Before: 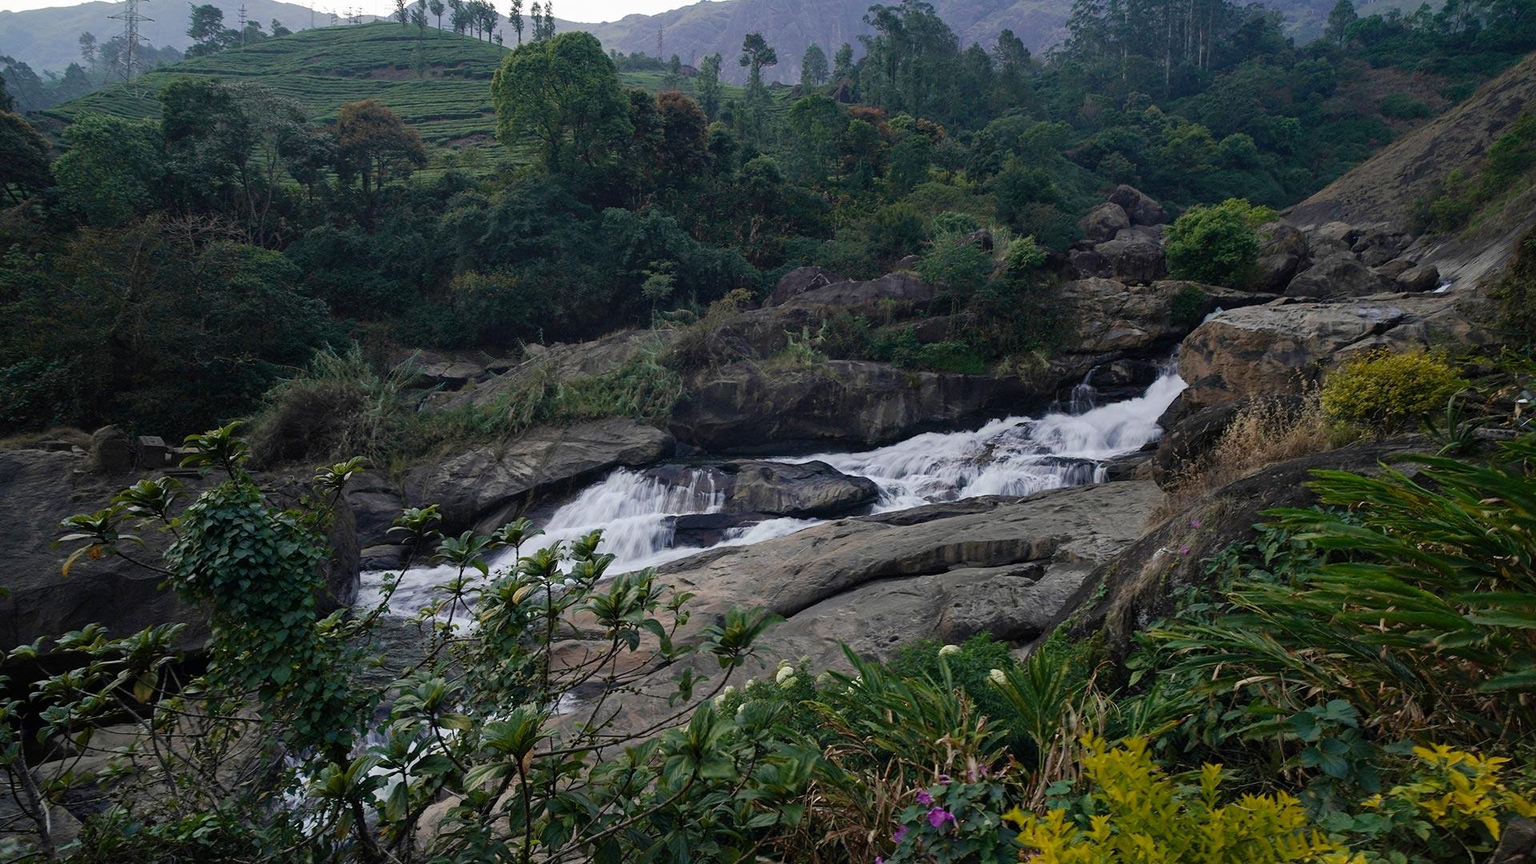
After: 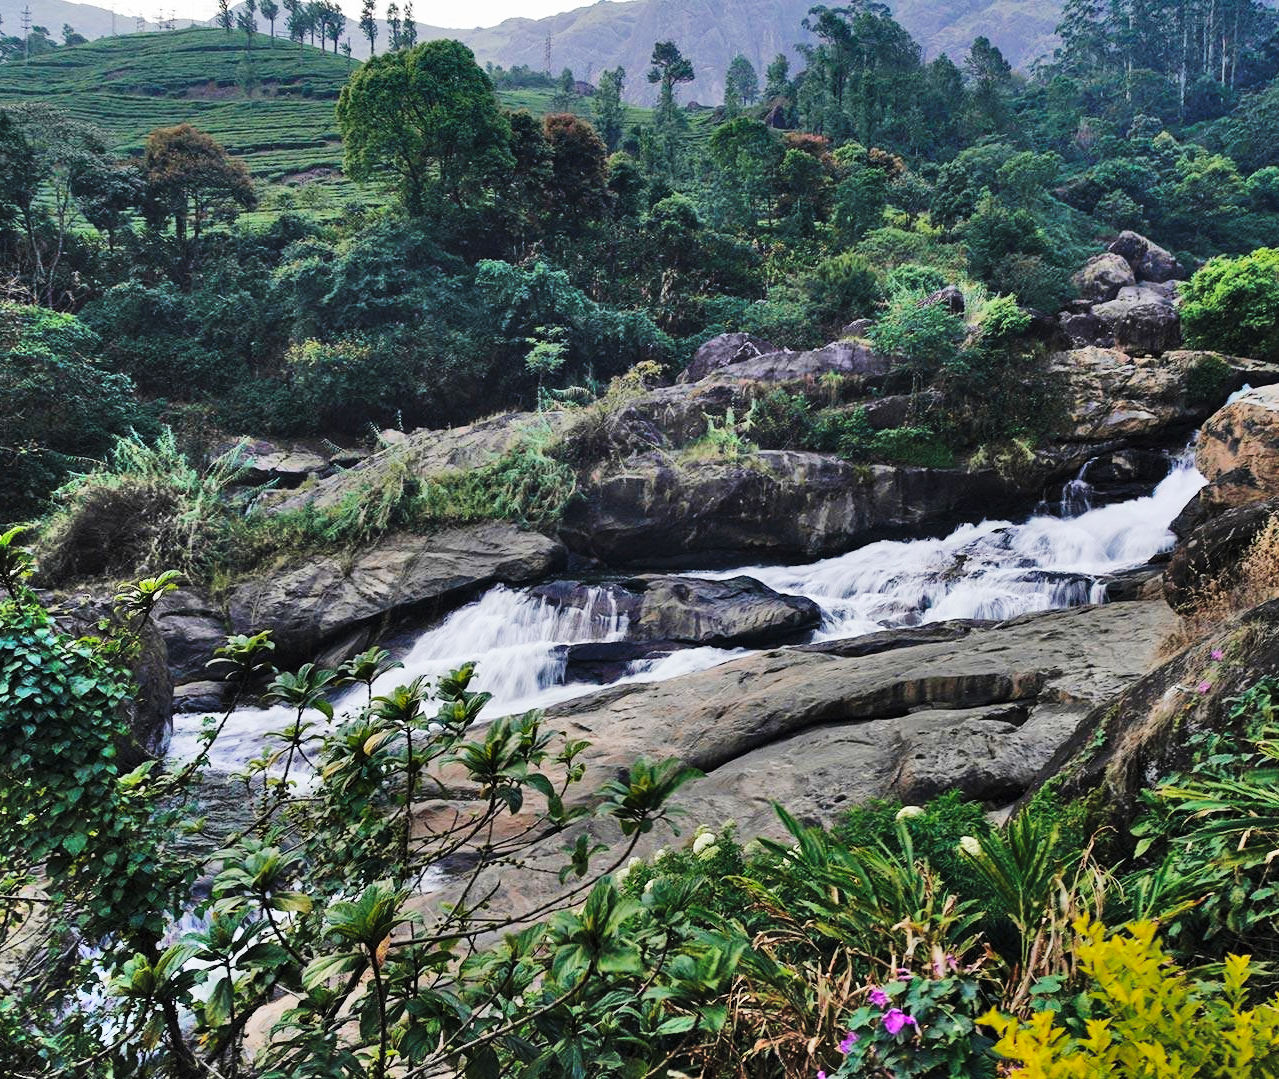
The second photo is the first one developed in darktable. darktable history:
crop and rotate: left 14.436%, right 18.898%
base curve: curves: ch0 [(0, 0) (0.036, 0.025) (0.121, 0.166) (0.206, 0.329) (0.605, 0.79) (1, 1)], preserve colors none
shadows and highlights: shadows 75, highlights -60.85, soften with gaussian
contrast brightness saturation: contrast 0.05, brightness 0.06, saturation 0.01
